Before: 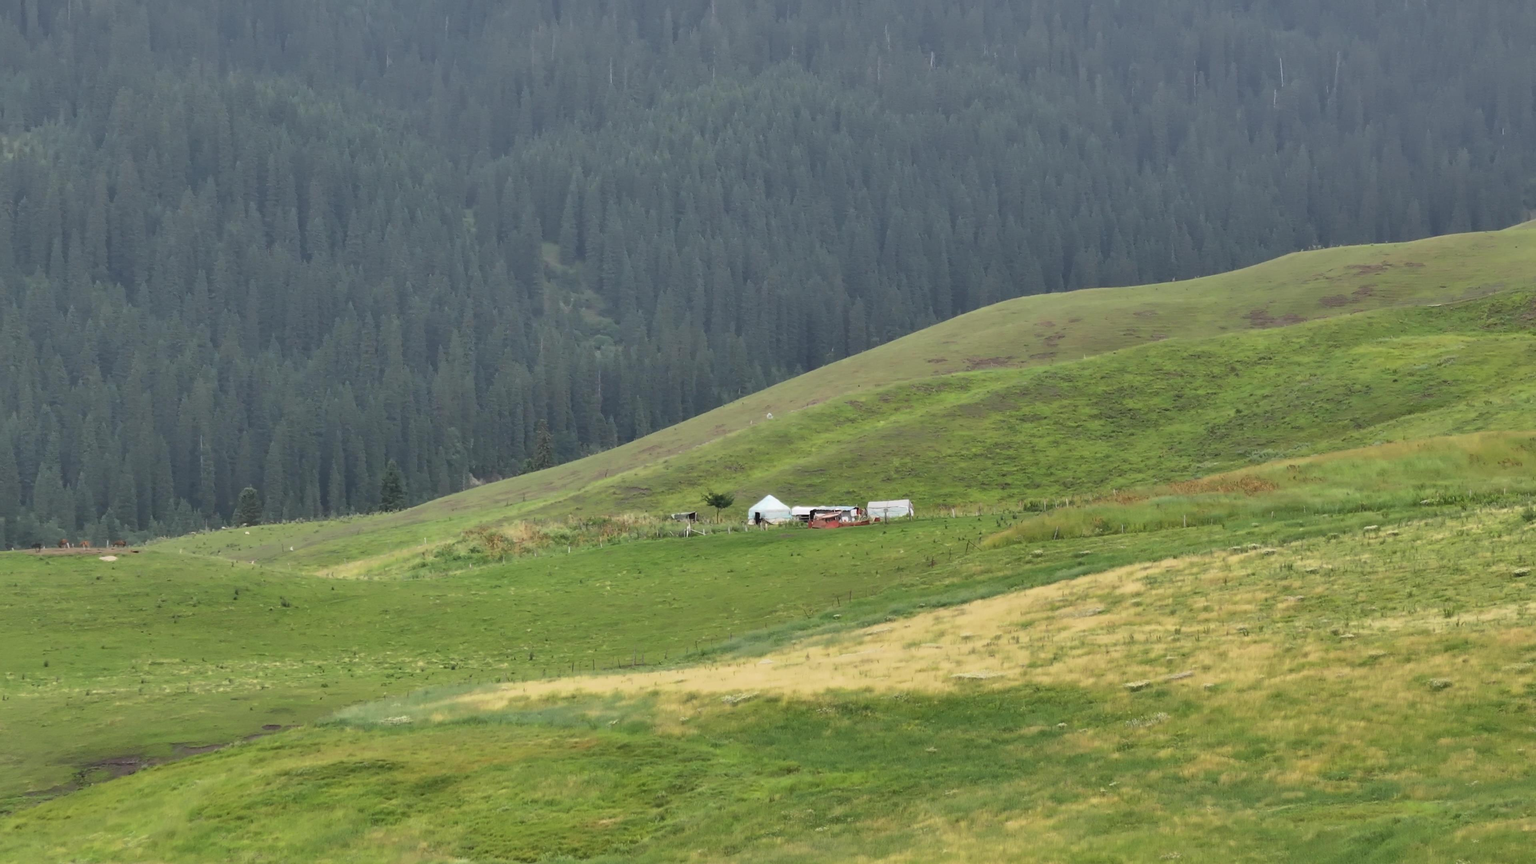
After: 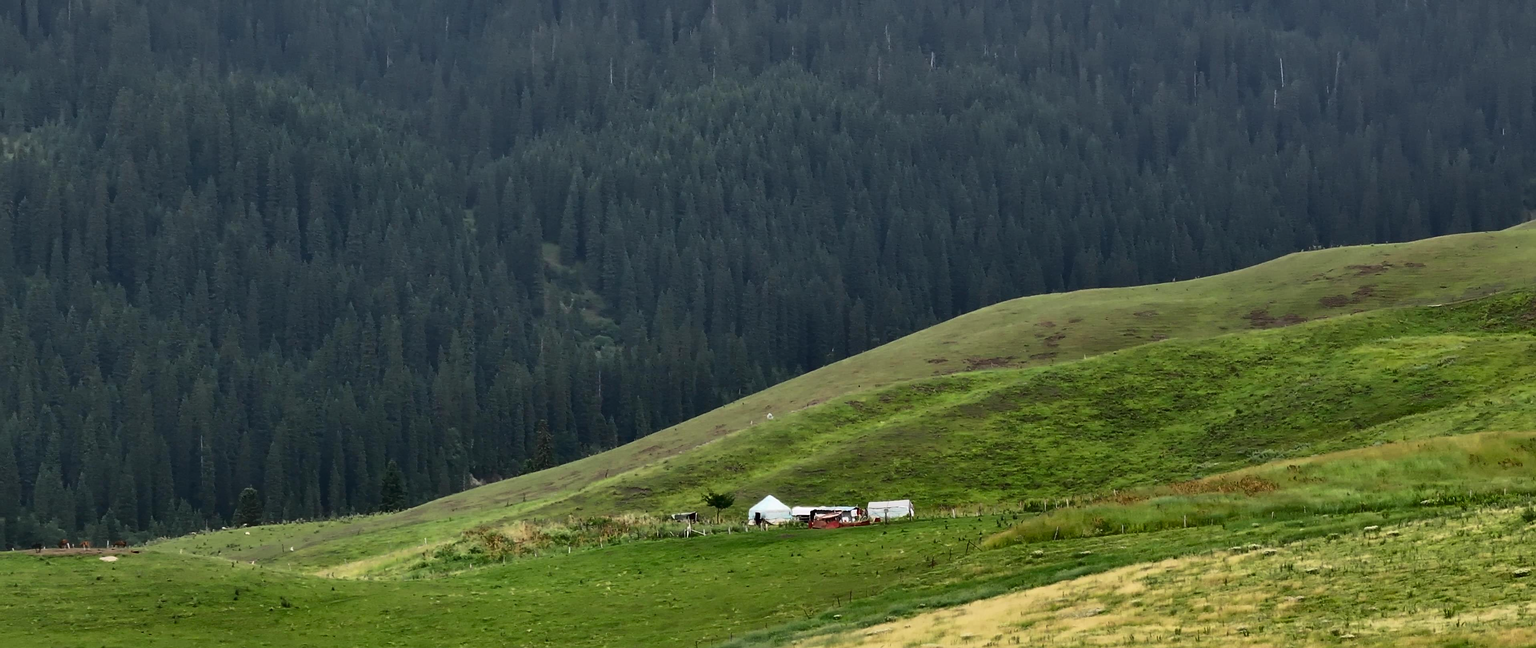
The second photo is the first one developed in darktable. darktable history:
sharpen: on, module defaults
crop: bottom 24.967%
contrast brightness saturation: contrast 0.24, brightness -0.24, saturation 0.14
